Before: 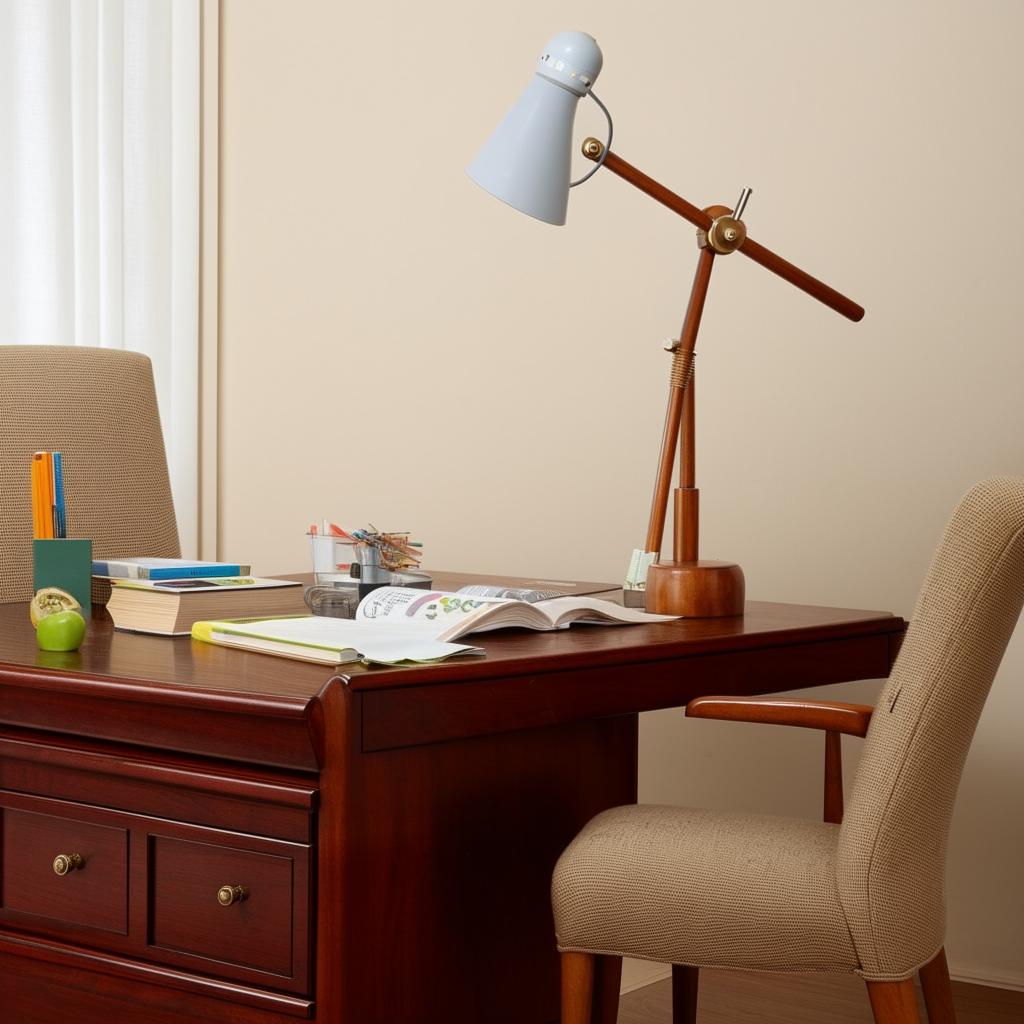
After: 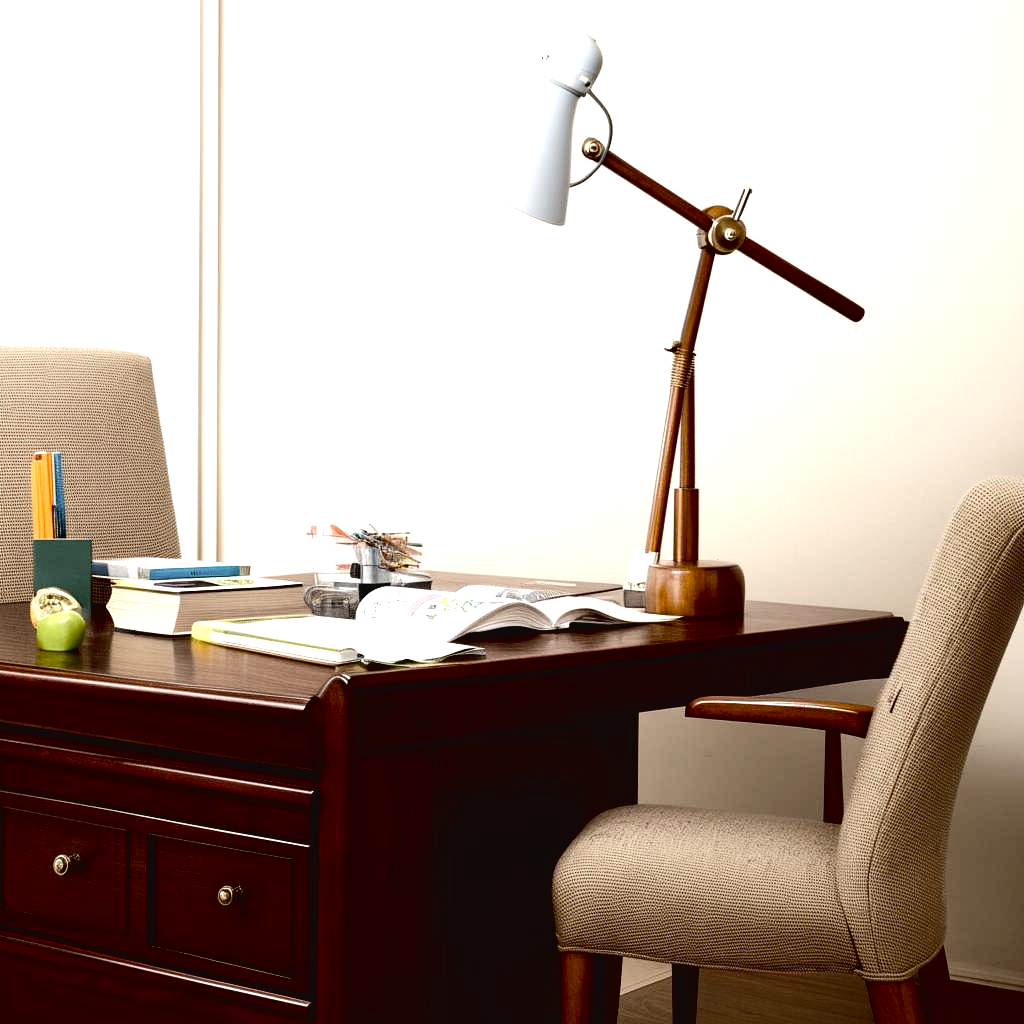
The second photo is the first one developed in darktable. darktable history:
exposure: black level correction 0.032, exposure 0.322 EV, compensate exposure bias true, compensate highlight preservation false
tone equalizer: -8 EV -1.08 EV, -7 EV -1.01 EV, -6 EV -0.847 EV, -5 EV -0.613 EV, -3 EV 0.607 EV, -2 EV 0.878 EV, -1 EV 0.998 EV, +0 EV 1.07 EV, edges refinement/feathering 500, mask exposure compensation -1.57 EV, preserve details no
contrast brightness saturation: contrast -0.062, saturation -0.415
